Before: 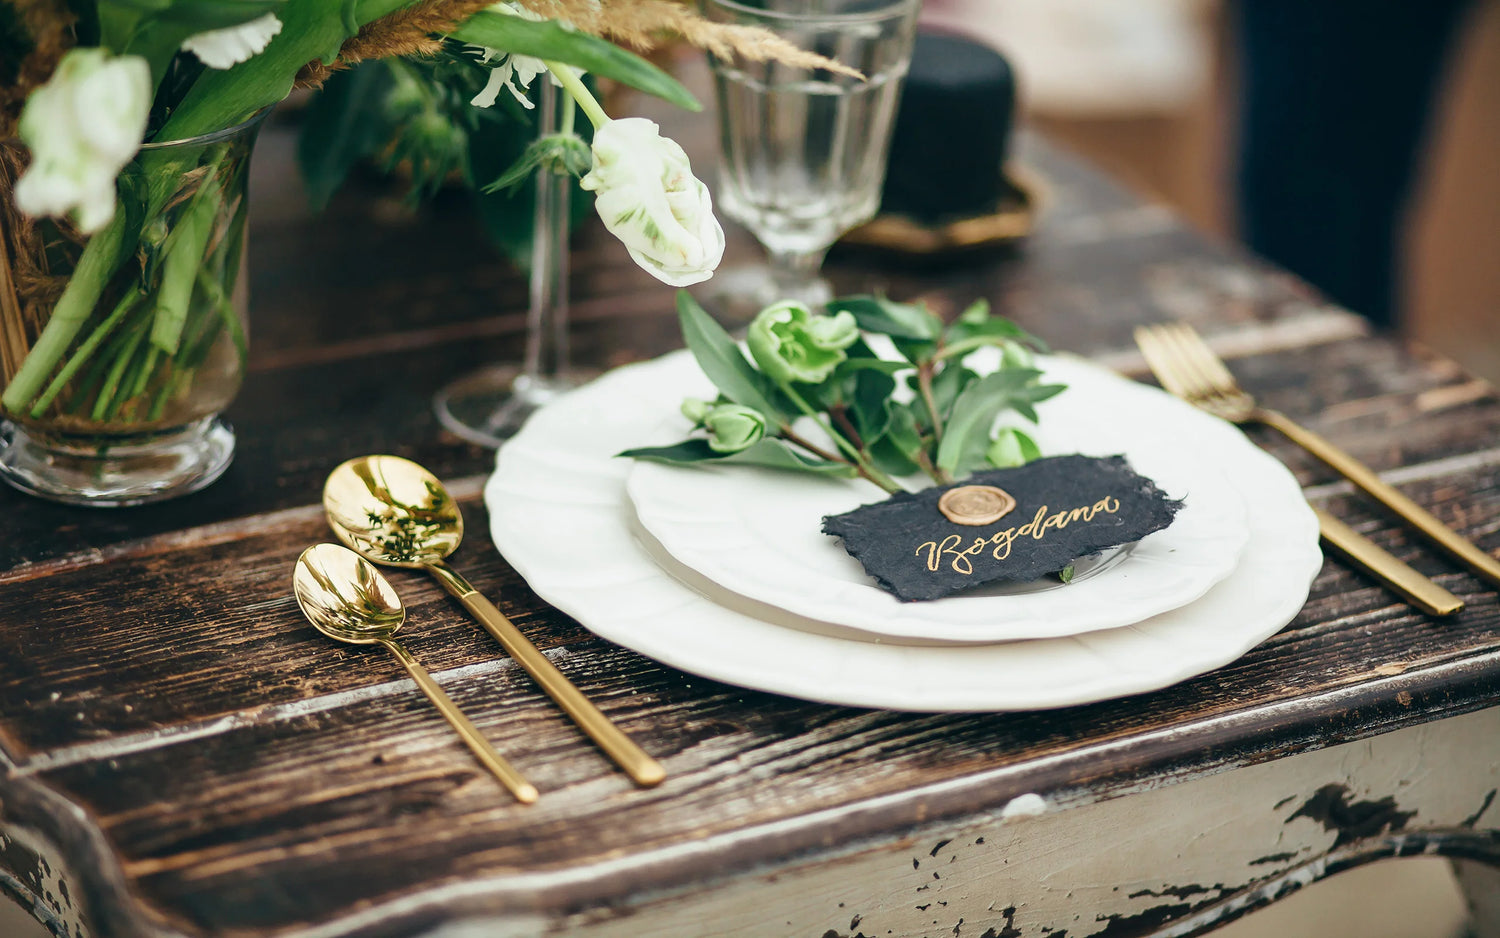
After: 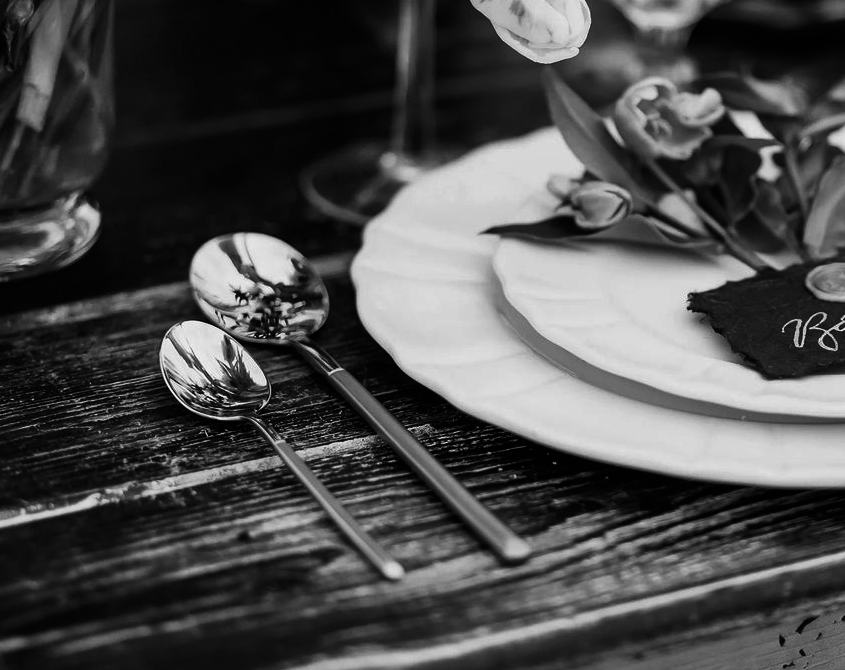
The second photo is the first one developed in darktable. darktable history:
shadows and highlights: shadows 43.71, white point adjustment -1.46, soften with gaussian
contrast brightness saturation: contrast -0.03, brightness -0.59, saturation -1
color contrast: green-magenta contrast 1.73, blue-yellow contrast 1.15
crop: left 8.966%, top 23.852%, right 34.699%, bottom 4.703%
